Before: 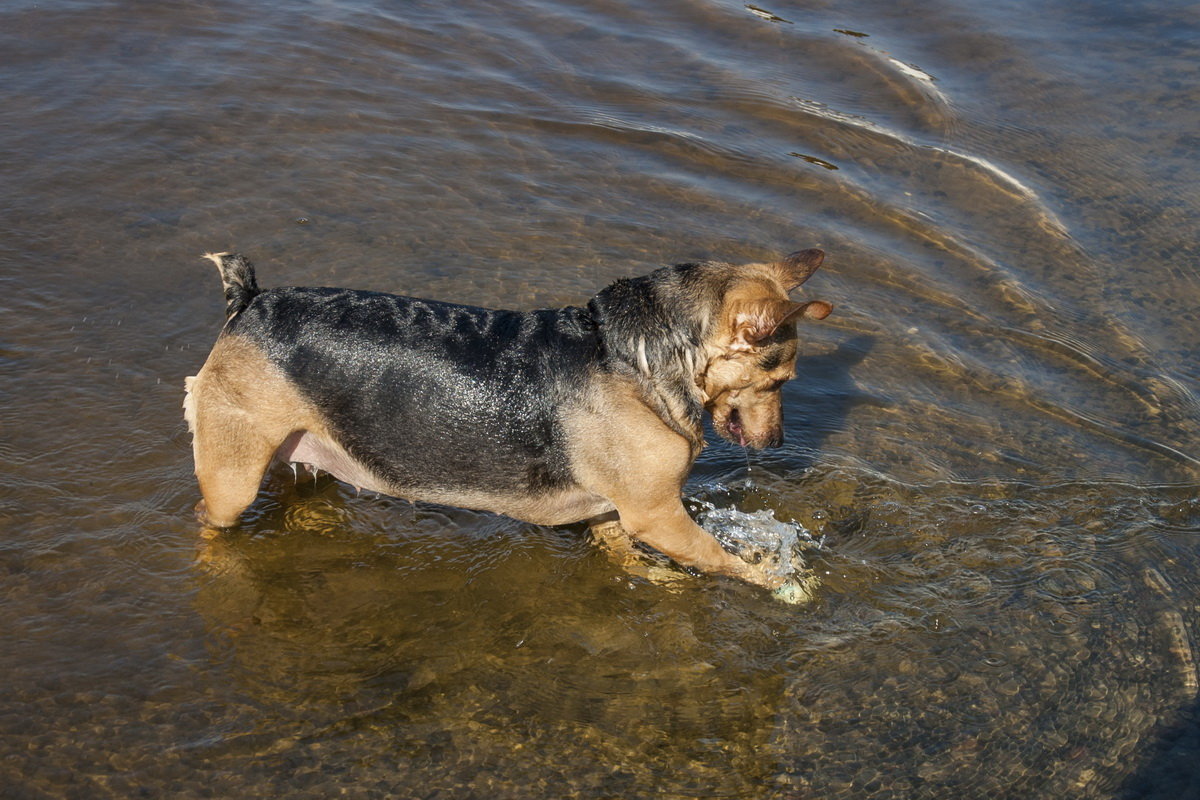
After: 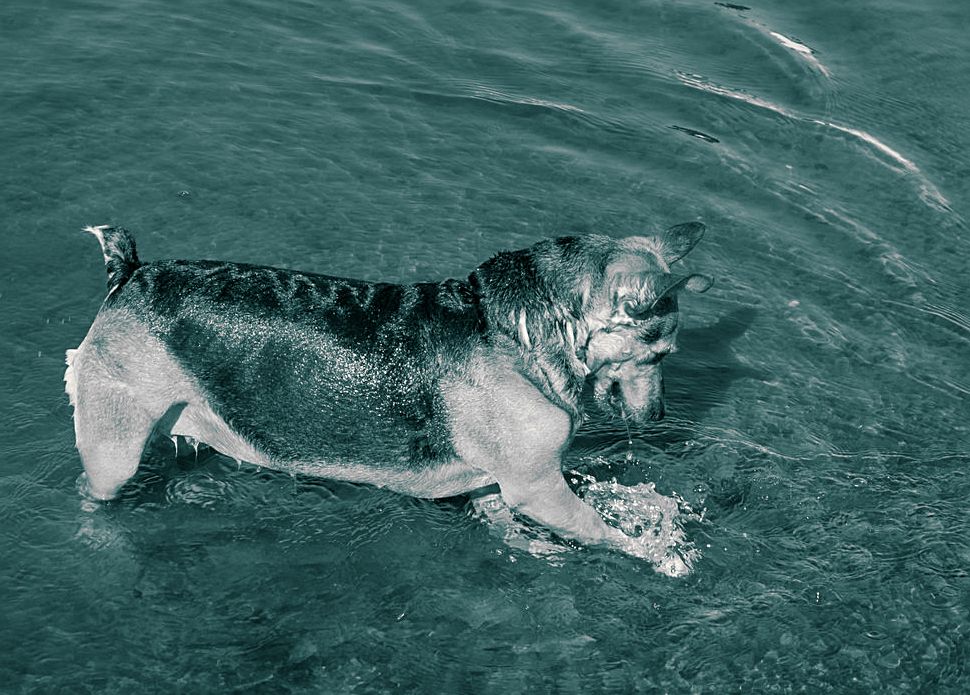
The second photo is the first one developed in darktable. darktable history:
sharpen: radius 2.167, amount 0.381, threshold 0
monochrome: on, module defaults
crop: left 9.929%, top 3.475%, right 9.188%, bottom 9.529%
split-toning: shadows › hue 186.43°, highlights › hue 49.29°, compress 30.29%
